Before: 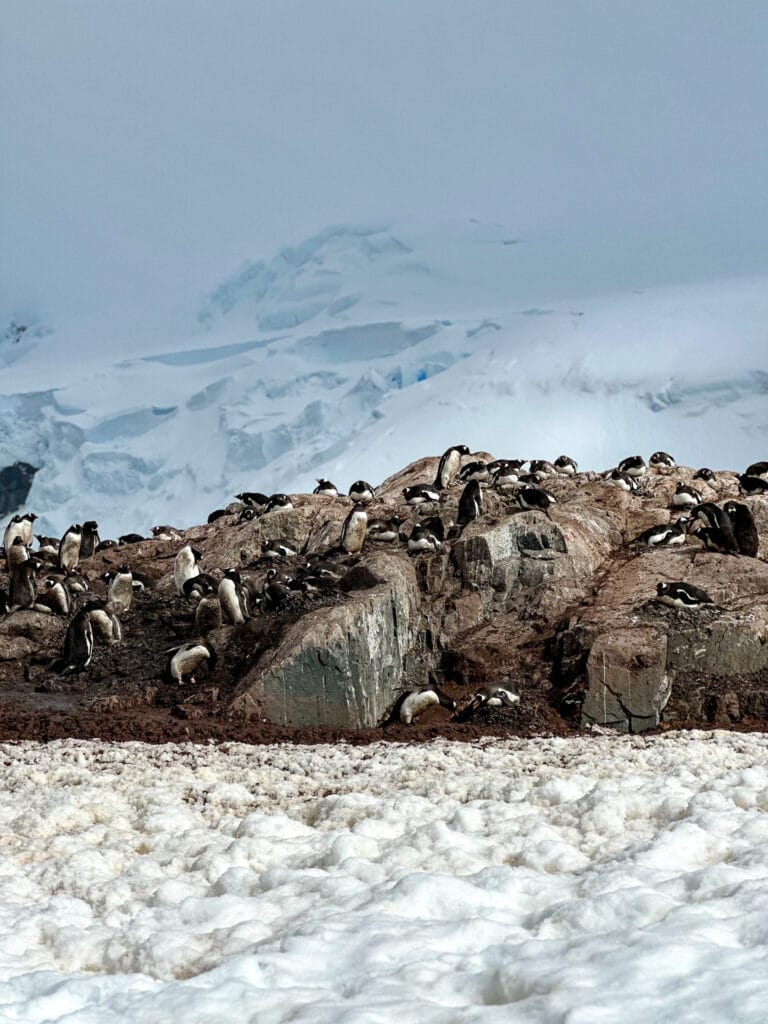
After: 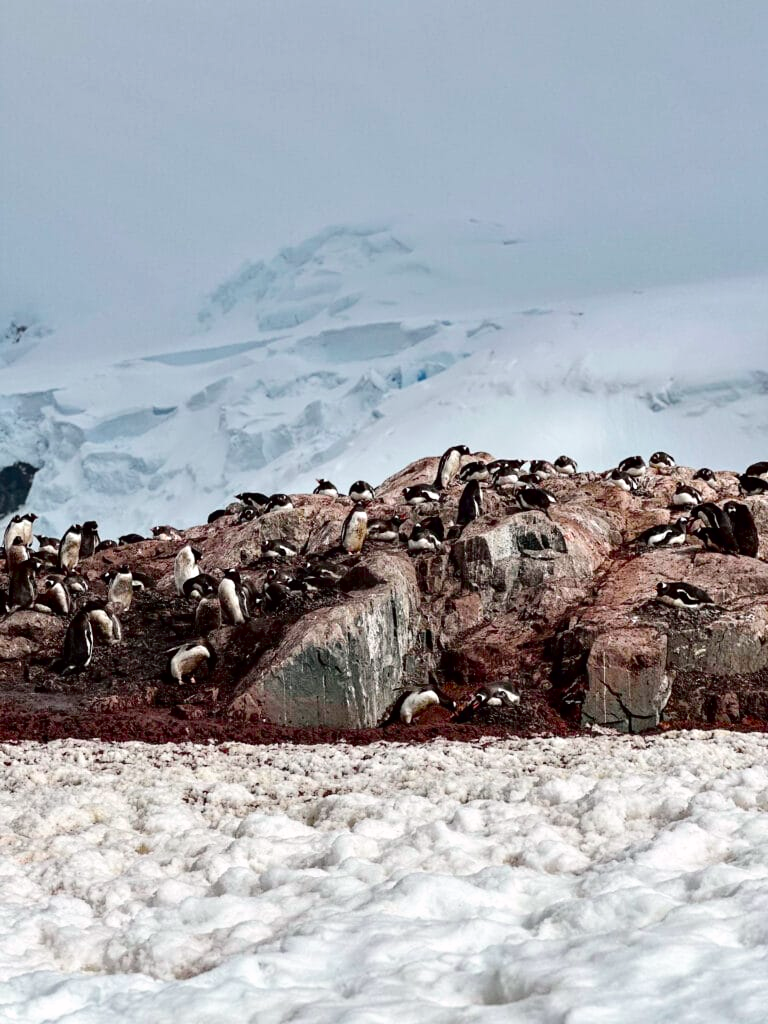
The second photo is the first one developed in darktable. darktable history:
color correction: highlights b* 0.042, saturation 0.795
tone equalizer: -8 EV 1.04 EV, -7 EV 1.02 EV, -6 EV 0.98 EV, -5 EV 0.977 EV, -4 EV 1.01 EV, -3 EV 0.739 EV, -2 EV 0.499 EV, -1 EV 0.225 EV
tone curve: curves: ch0 [(0, 0) (0.106, 0.026) (0.275, 0.155) (0.392, 0.314) (0.513, 0.481) (0.657, 0.667) (1, 1)]; ch1 [(0, 0) (0.5, 0.511) (0.536, 0.579) (0.587, 0.69) (1, 1)]; ch2 [(0, 0) (0.5, 0.5) (0.55, 0.552) (0.625, 0.699) (1, 1)], color space Lab, independent channels, preserve colors none
